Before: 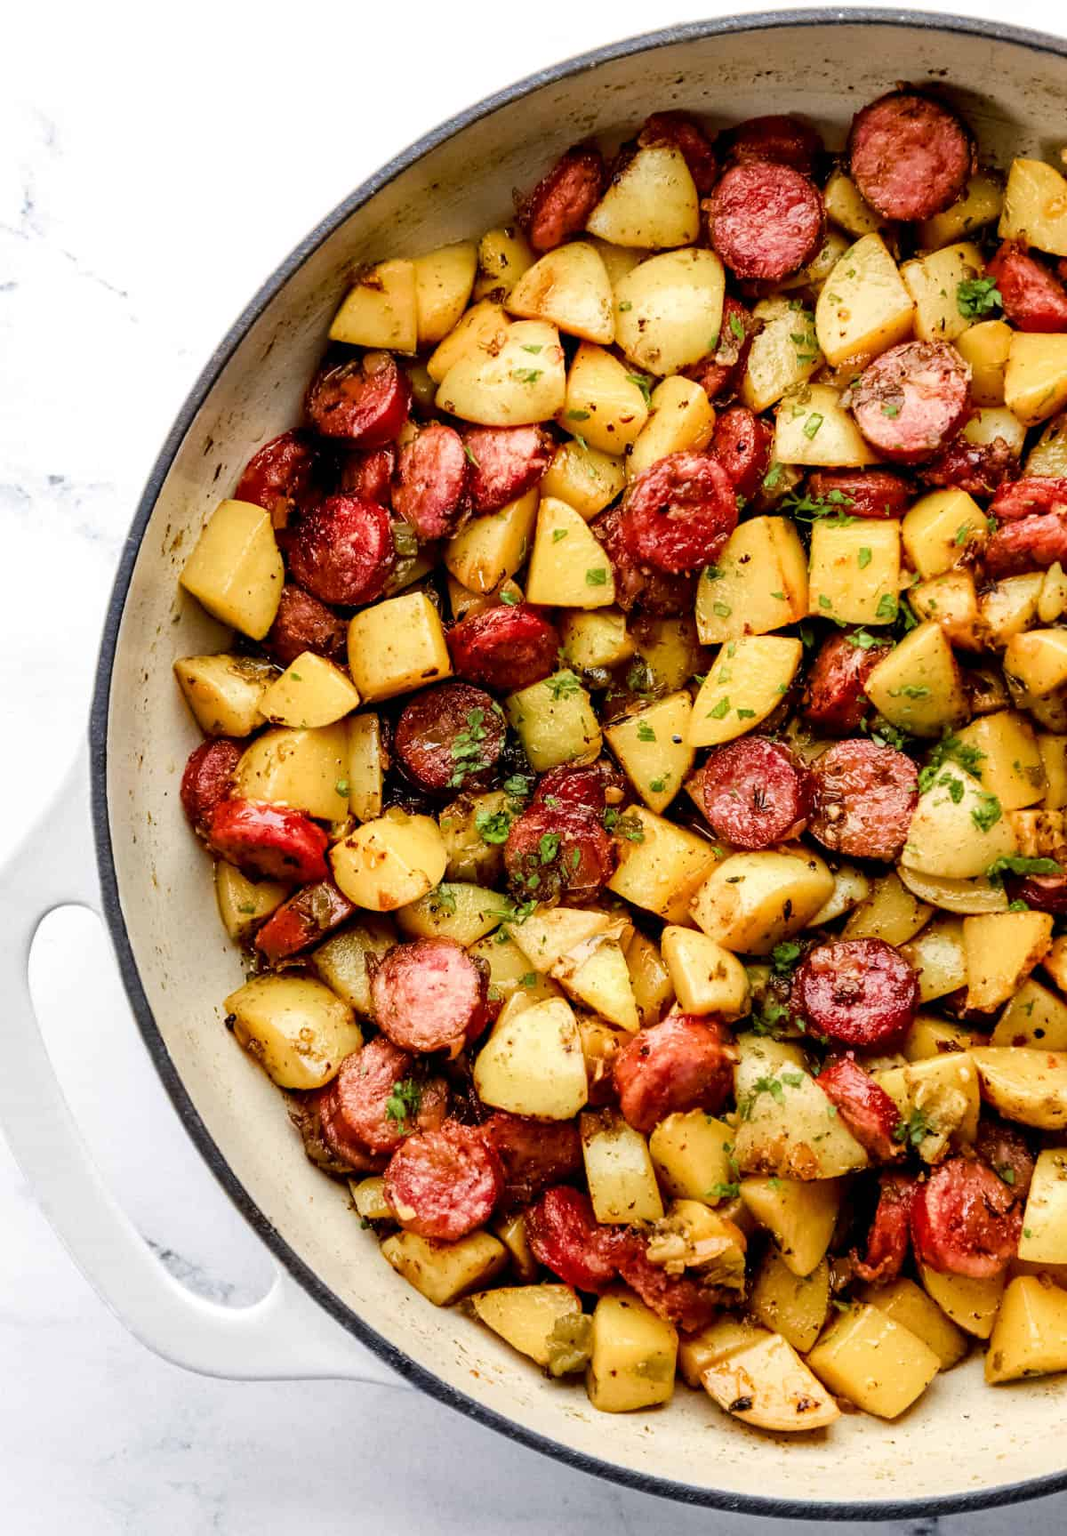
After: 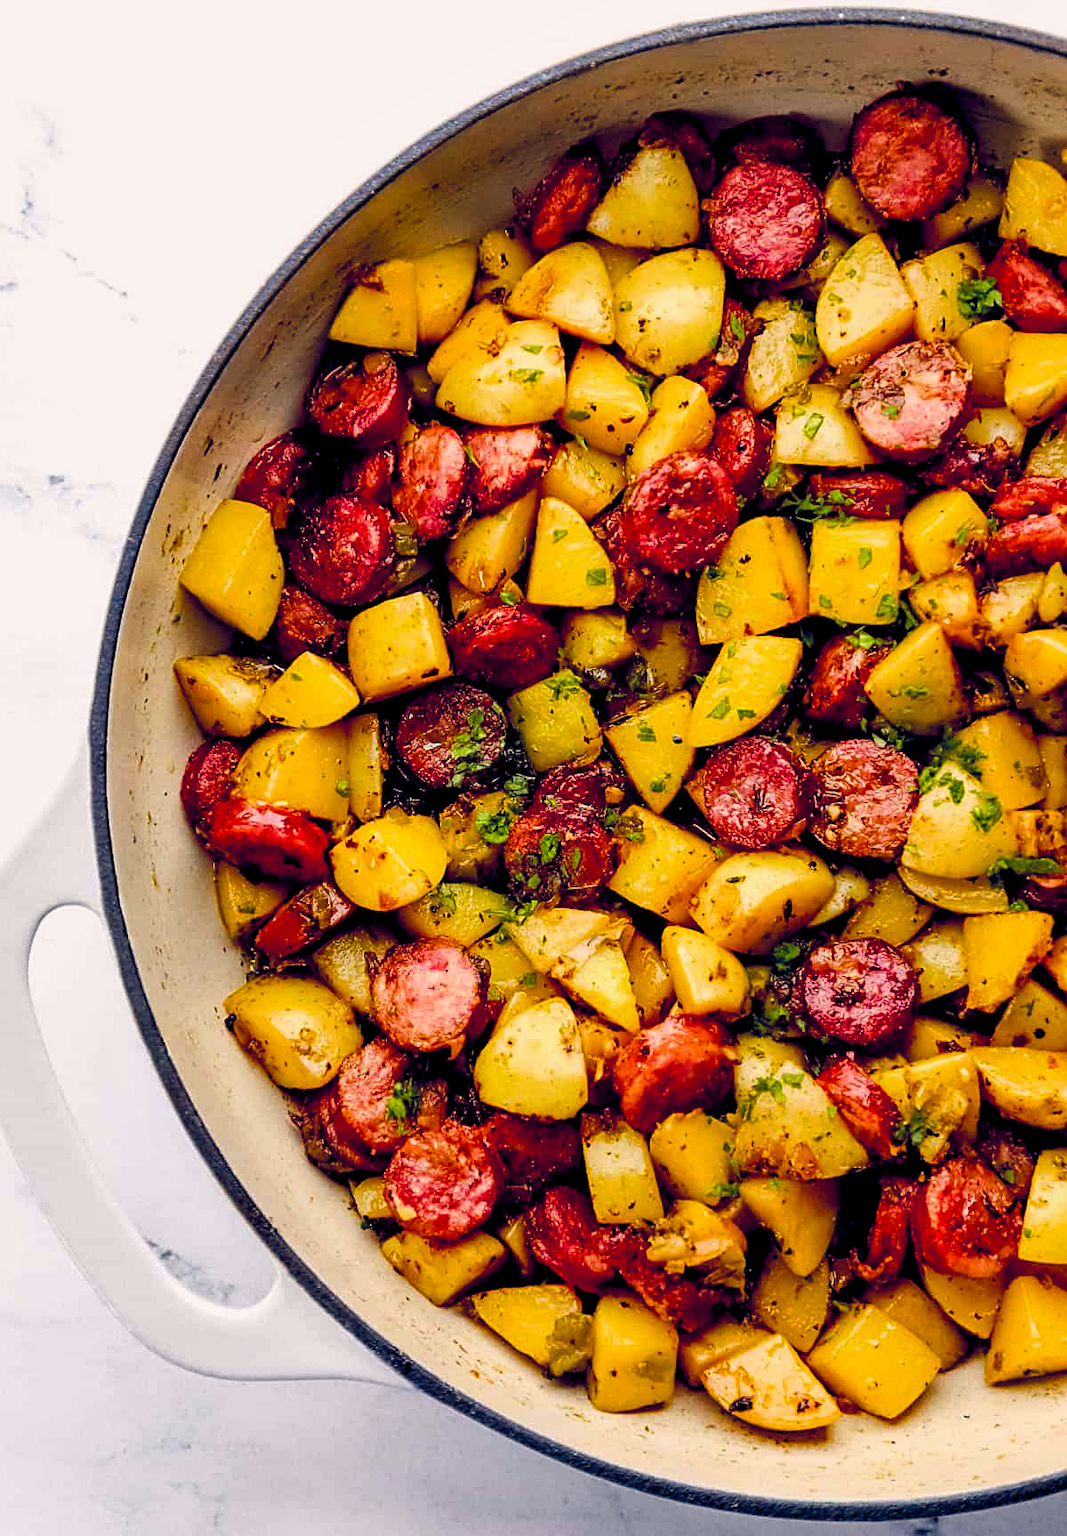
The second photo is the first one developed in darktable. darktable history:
color balance rgb: shadows lift › luminance -20.269%, power › hue 62.36°, highlights gain › chroma 1.345%, highlights gain › hue 56.89°, global offset › luminance -0.288%, global offset › chroma 0.317%, global offset › hue 259.4°, linear chroma grading › global chroma 15.29%, perceptual saturation grading › global saturation 30.711%
exposure: exposure -0.154 EV, compensate highlight preservation false
local contrast: mode bilateral grid, contrast 100, coarseness 99, detail 108%, midtone range 0.2
sharpen: on, module defaults
